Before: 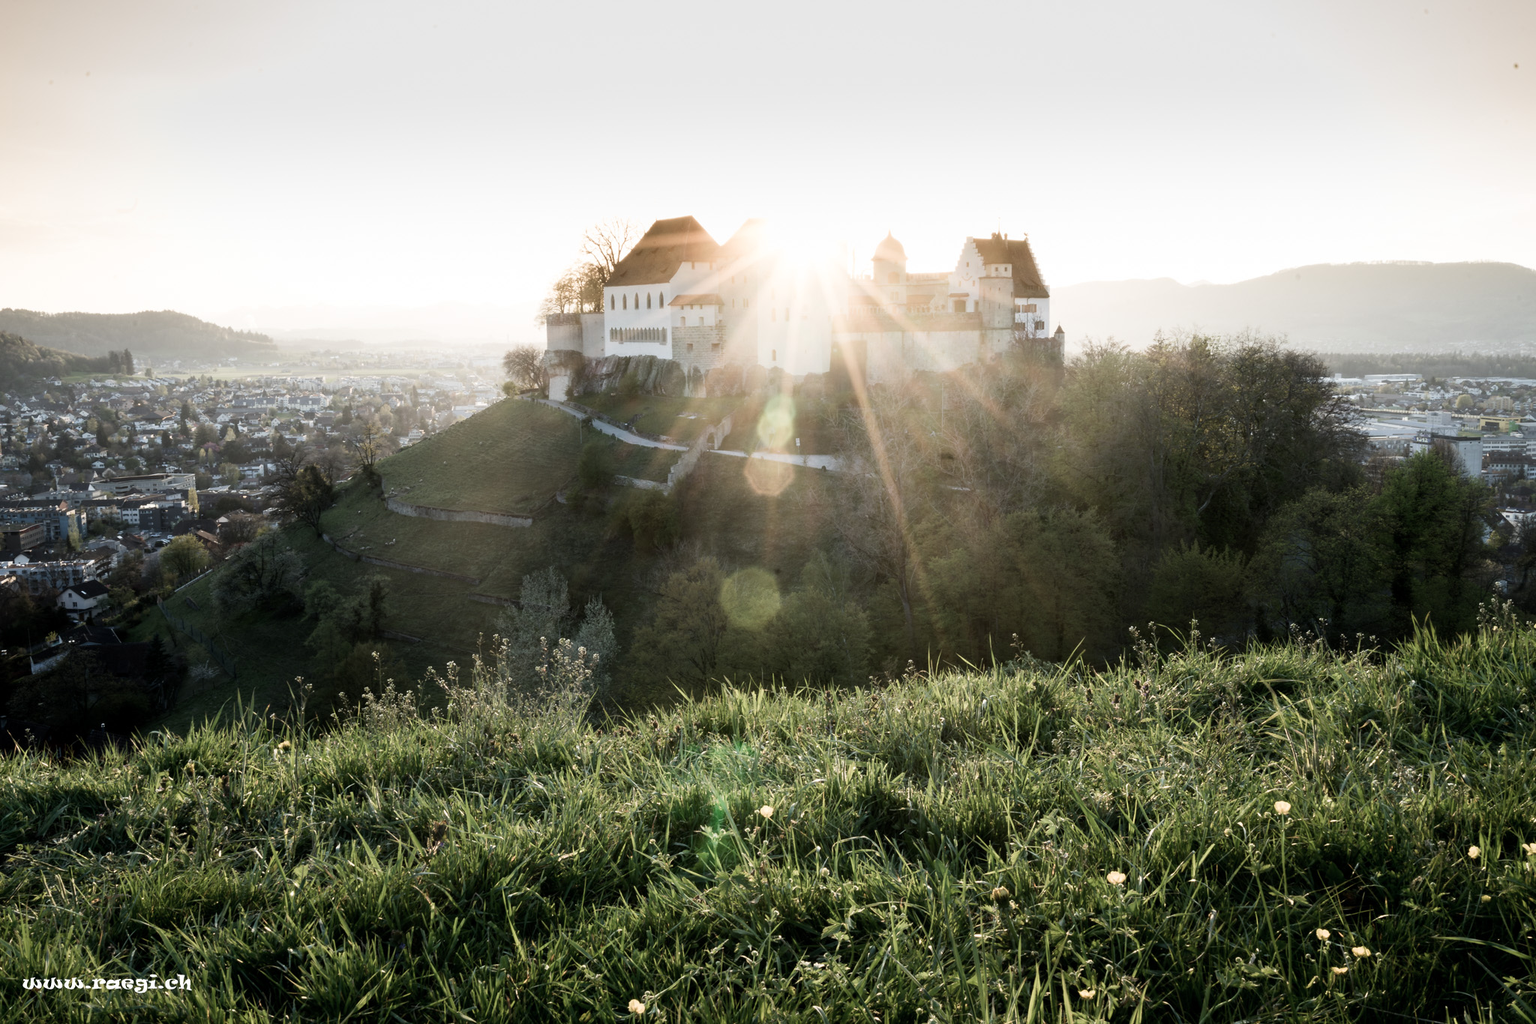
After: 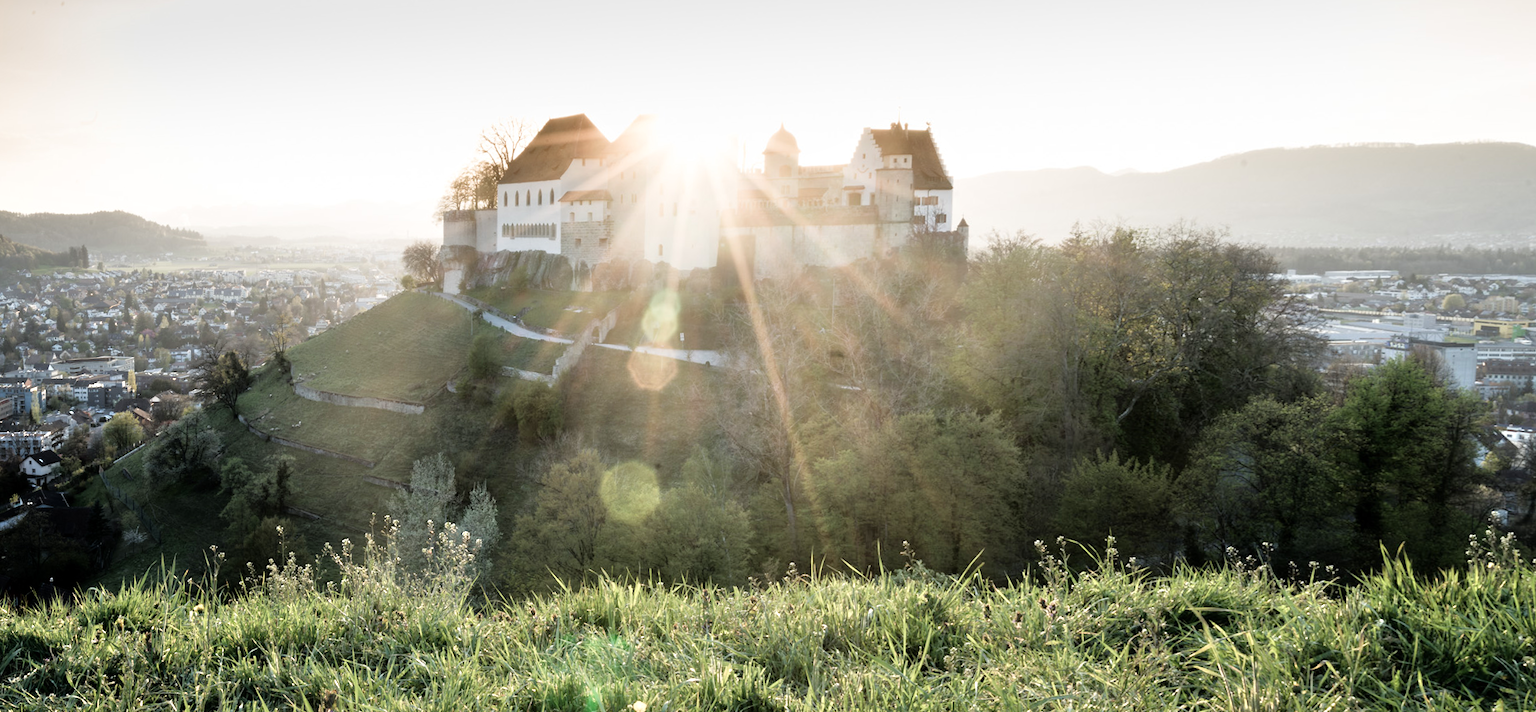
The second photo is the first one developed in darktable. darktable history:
crop and rotate: top 5.667%, bottom 14.937%
rotate and perspective: rotation 1.69°, lens shift (vertical) -0.023, lens shift (horizontal) -0.291, crop left 0.025, crop right 0.988, crop top 0.092, crop bottom 0.842
tone equalizer: -7 EV 0.15 EV, -6 EV 0.6 EV, -5 EV 1.15 EV, -4 EV 1.33 EV, -3 EV 1.15 EV, -2 EV 0.6 EV, -1 EV 0.15 EV, mask exposure compensation -0.5 EV
